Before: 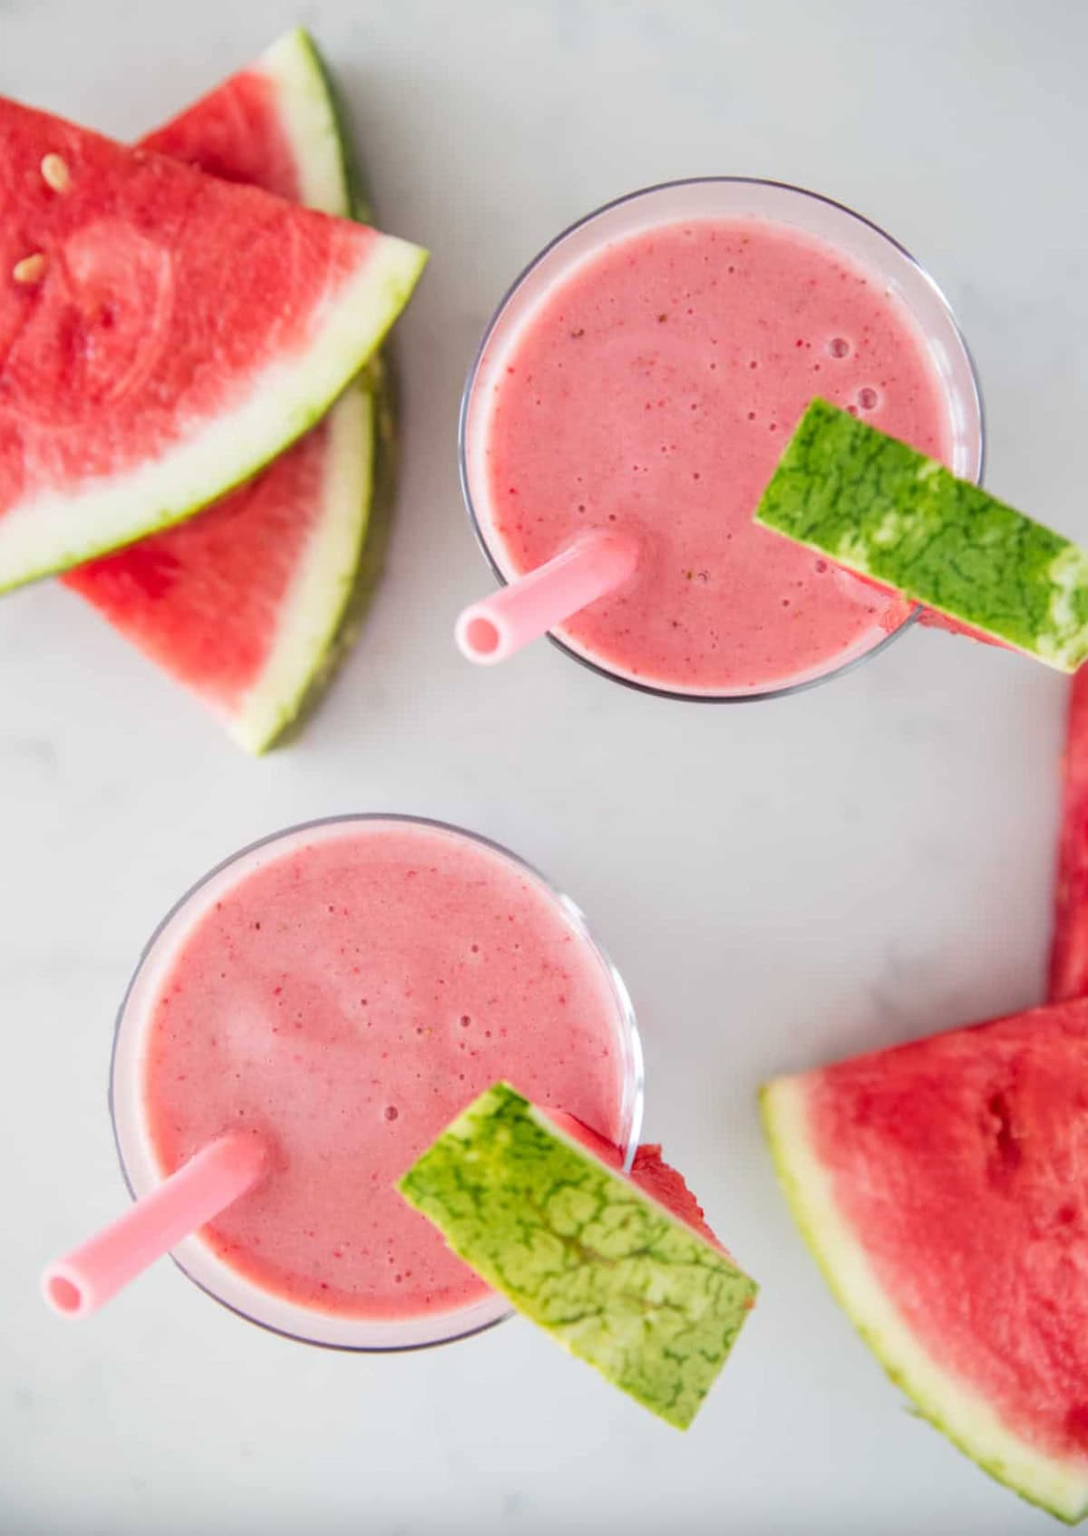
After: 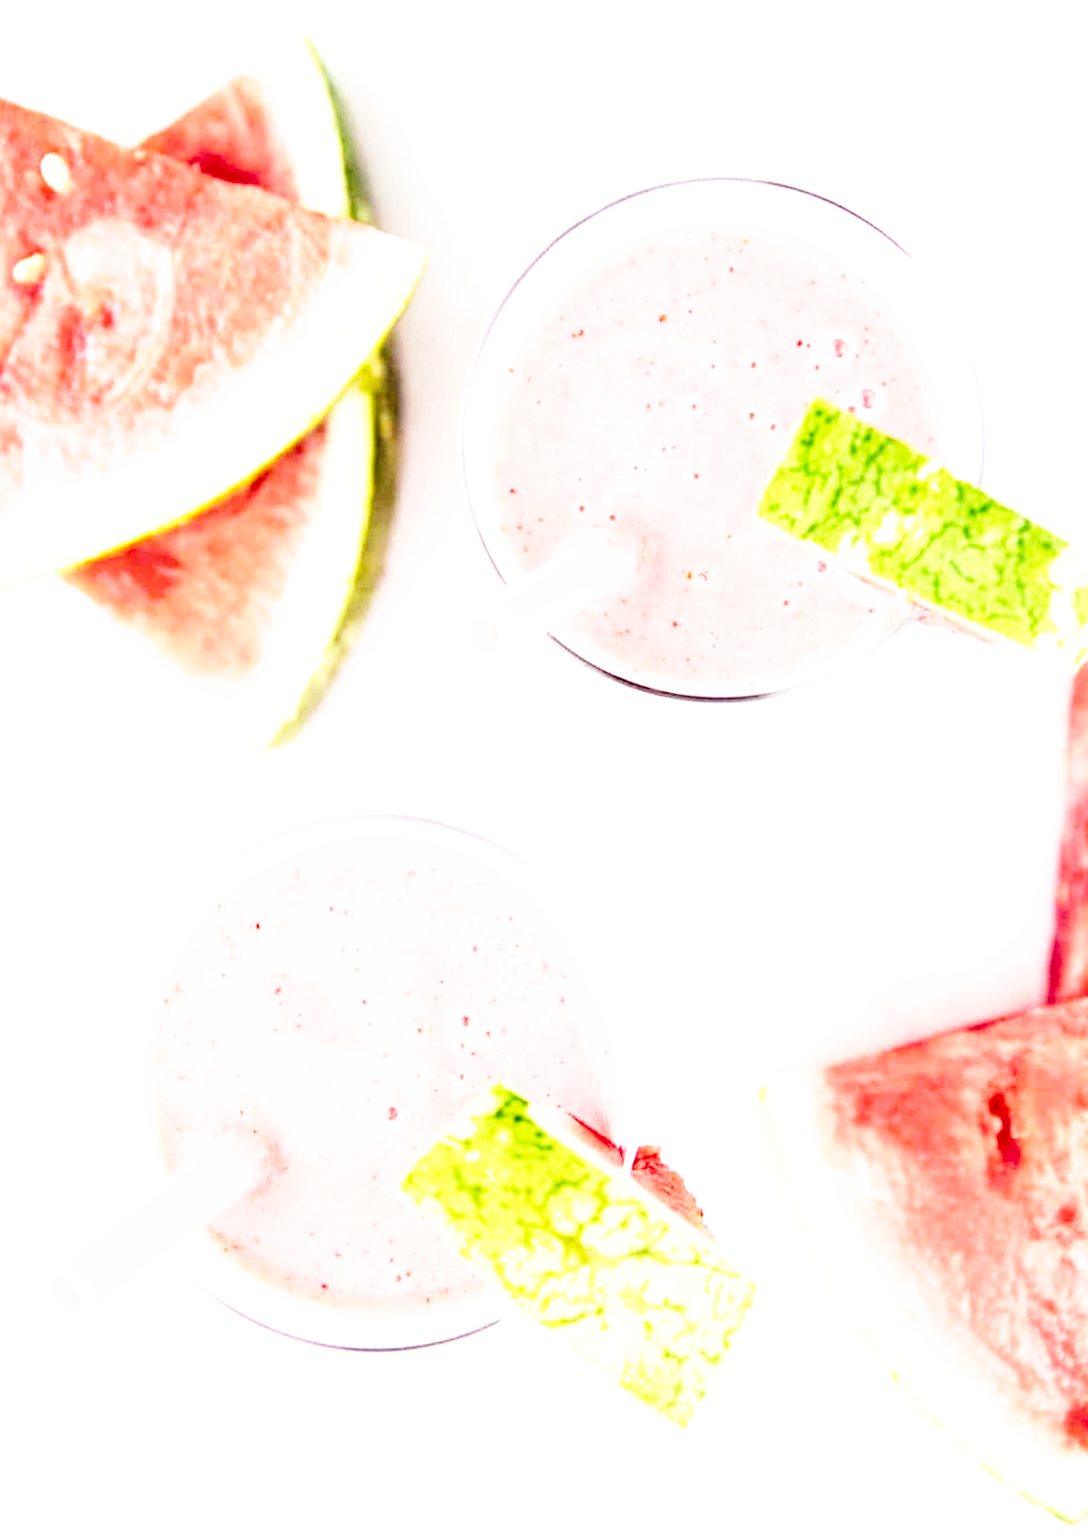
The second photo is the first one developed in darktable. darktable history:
base curve: curves: ch0 [(0, 0) (0.007, 0.004) (0.027, 0.03) (0.046, 0.07) (0.207, 0.54) (0.442, 0.872) (0.673, 0.972) (1, 1)], preserve colors none
exposure: black level correction -0.024, exposure 1.396 EV, compensate highlight preservation false
contrast brightness saturation: contrast 0.129, brightness -0.224, saturation 0.147
shadows and highlights: radius 336.56, shadows 28.74, soften with gaussian
